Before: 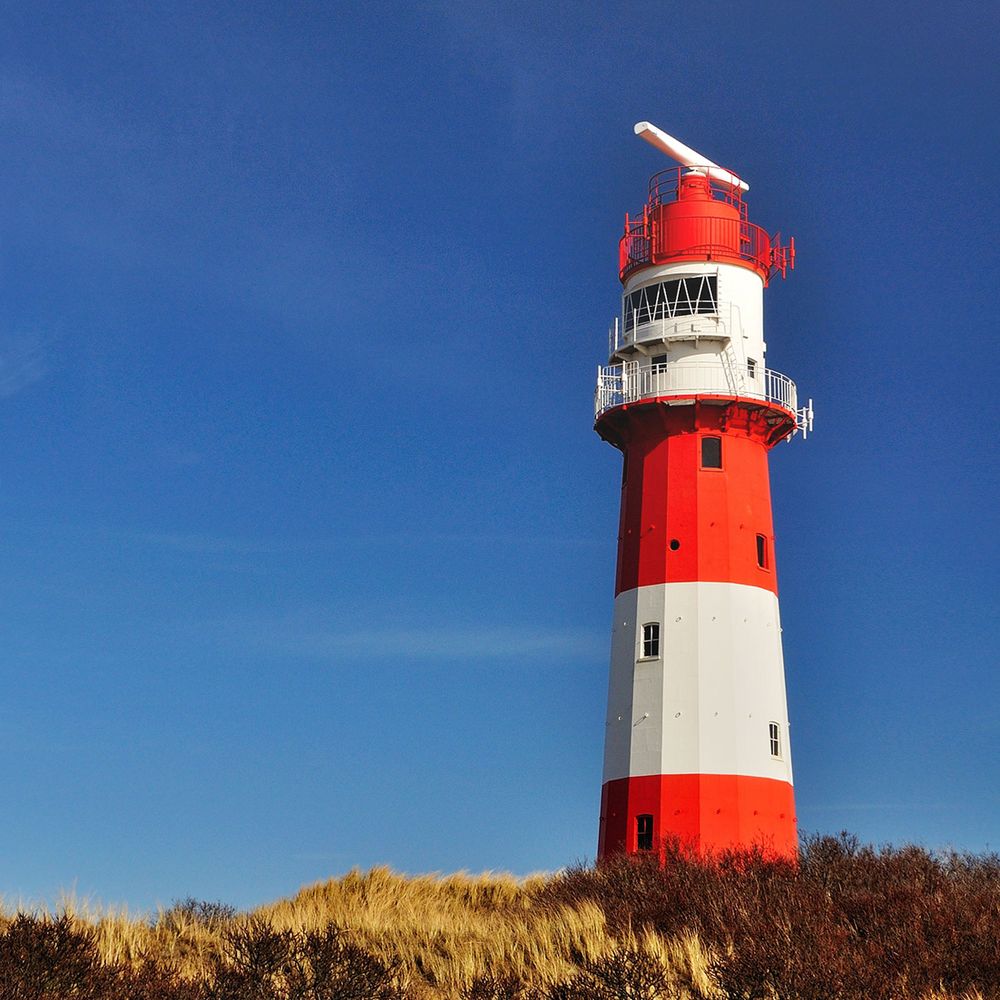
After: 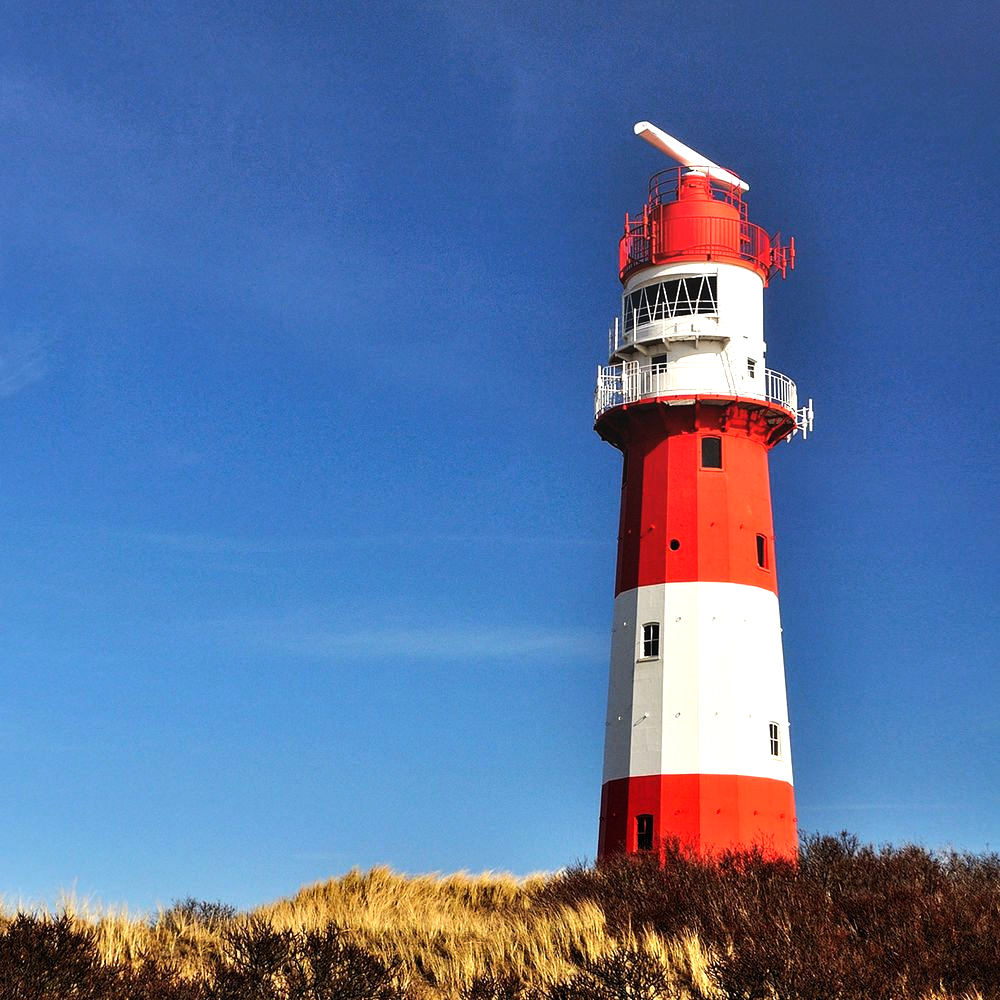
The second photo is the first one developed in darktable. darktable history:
tone equalizer: -8 EV -0.732 EV, -7 EV -0.709 EV, -6 EV -0.624 EV, -5 EV -0.403 EV, -3 EV 0.381 EV, -2 EV 0.6 EV, -1 EV 0.692 EV, +0 EV 0.763 EV, edges refinement/feathering 500, mask exposure compensation -1.57 EV, preserve details no
